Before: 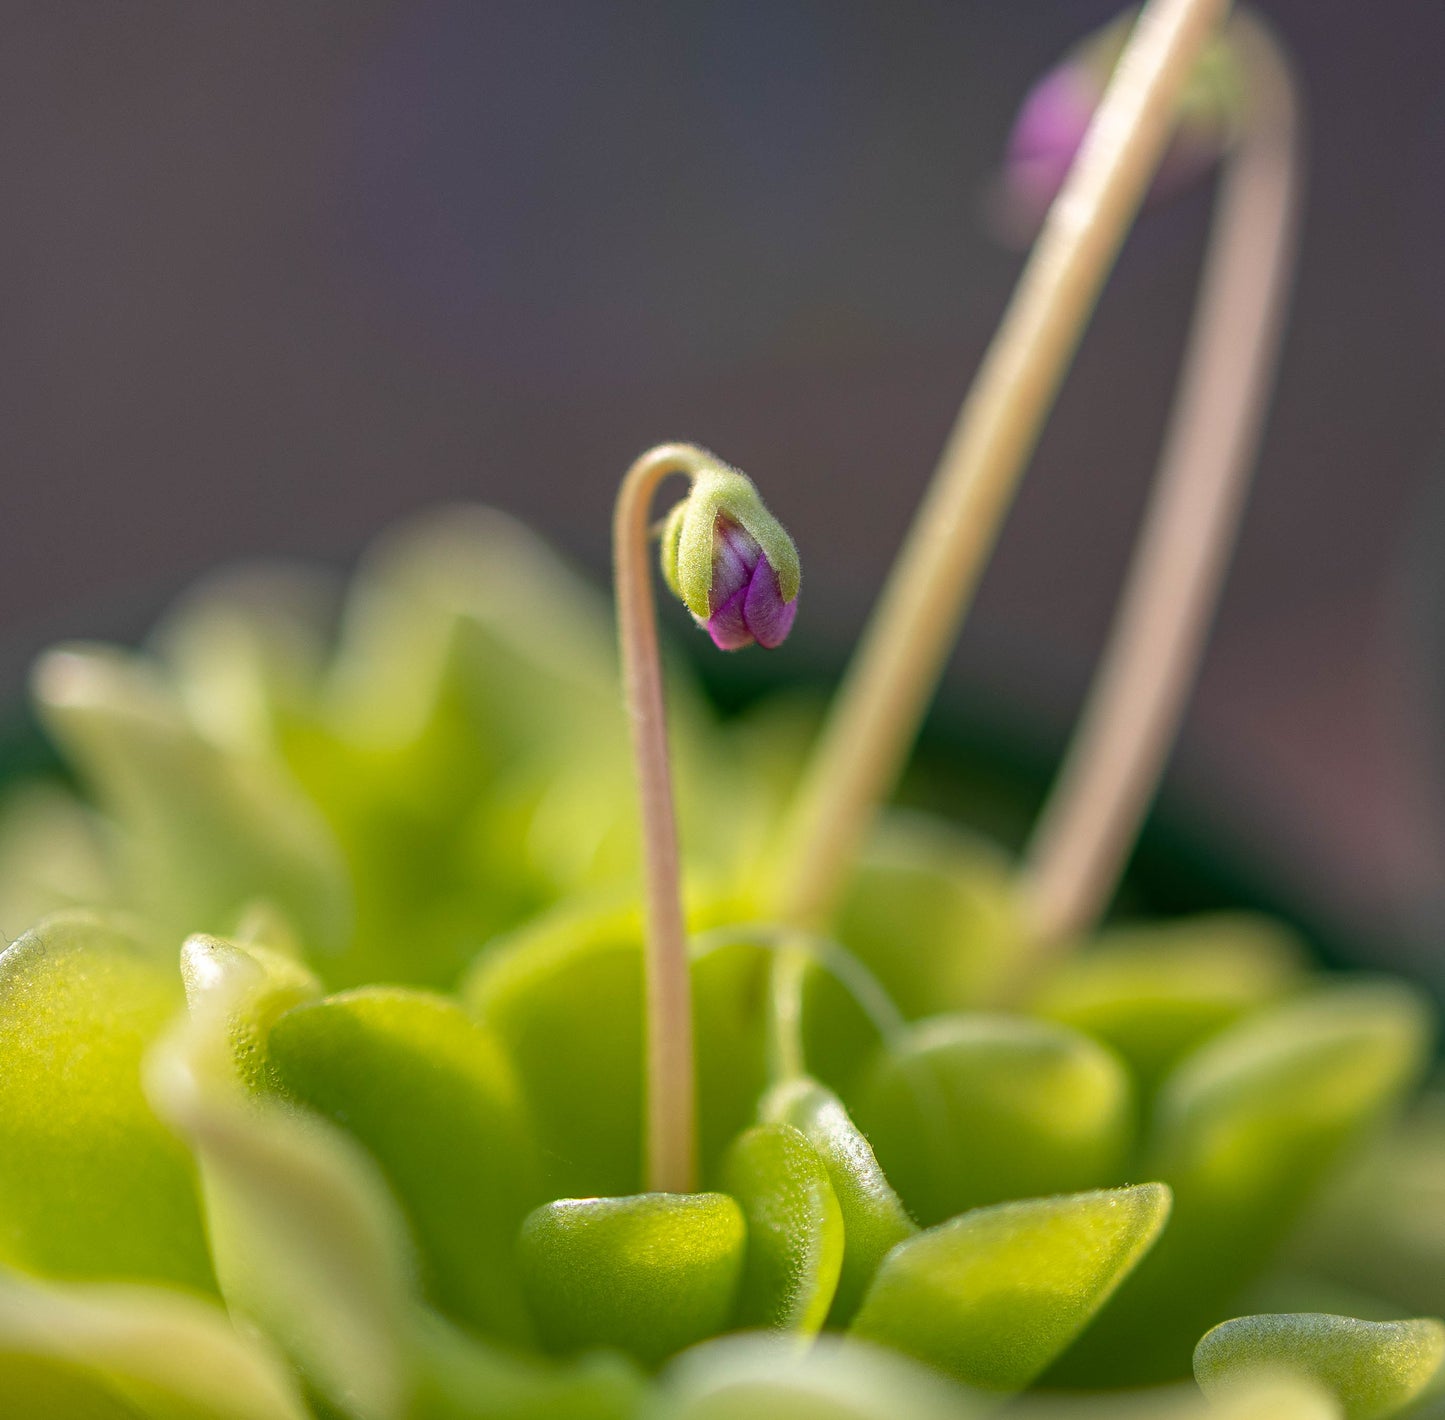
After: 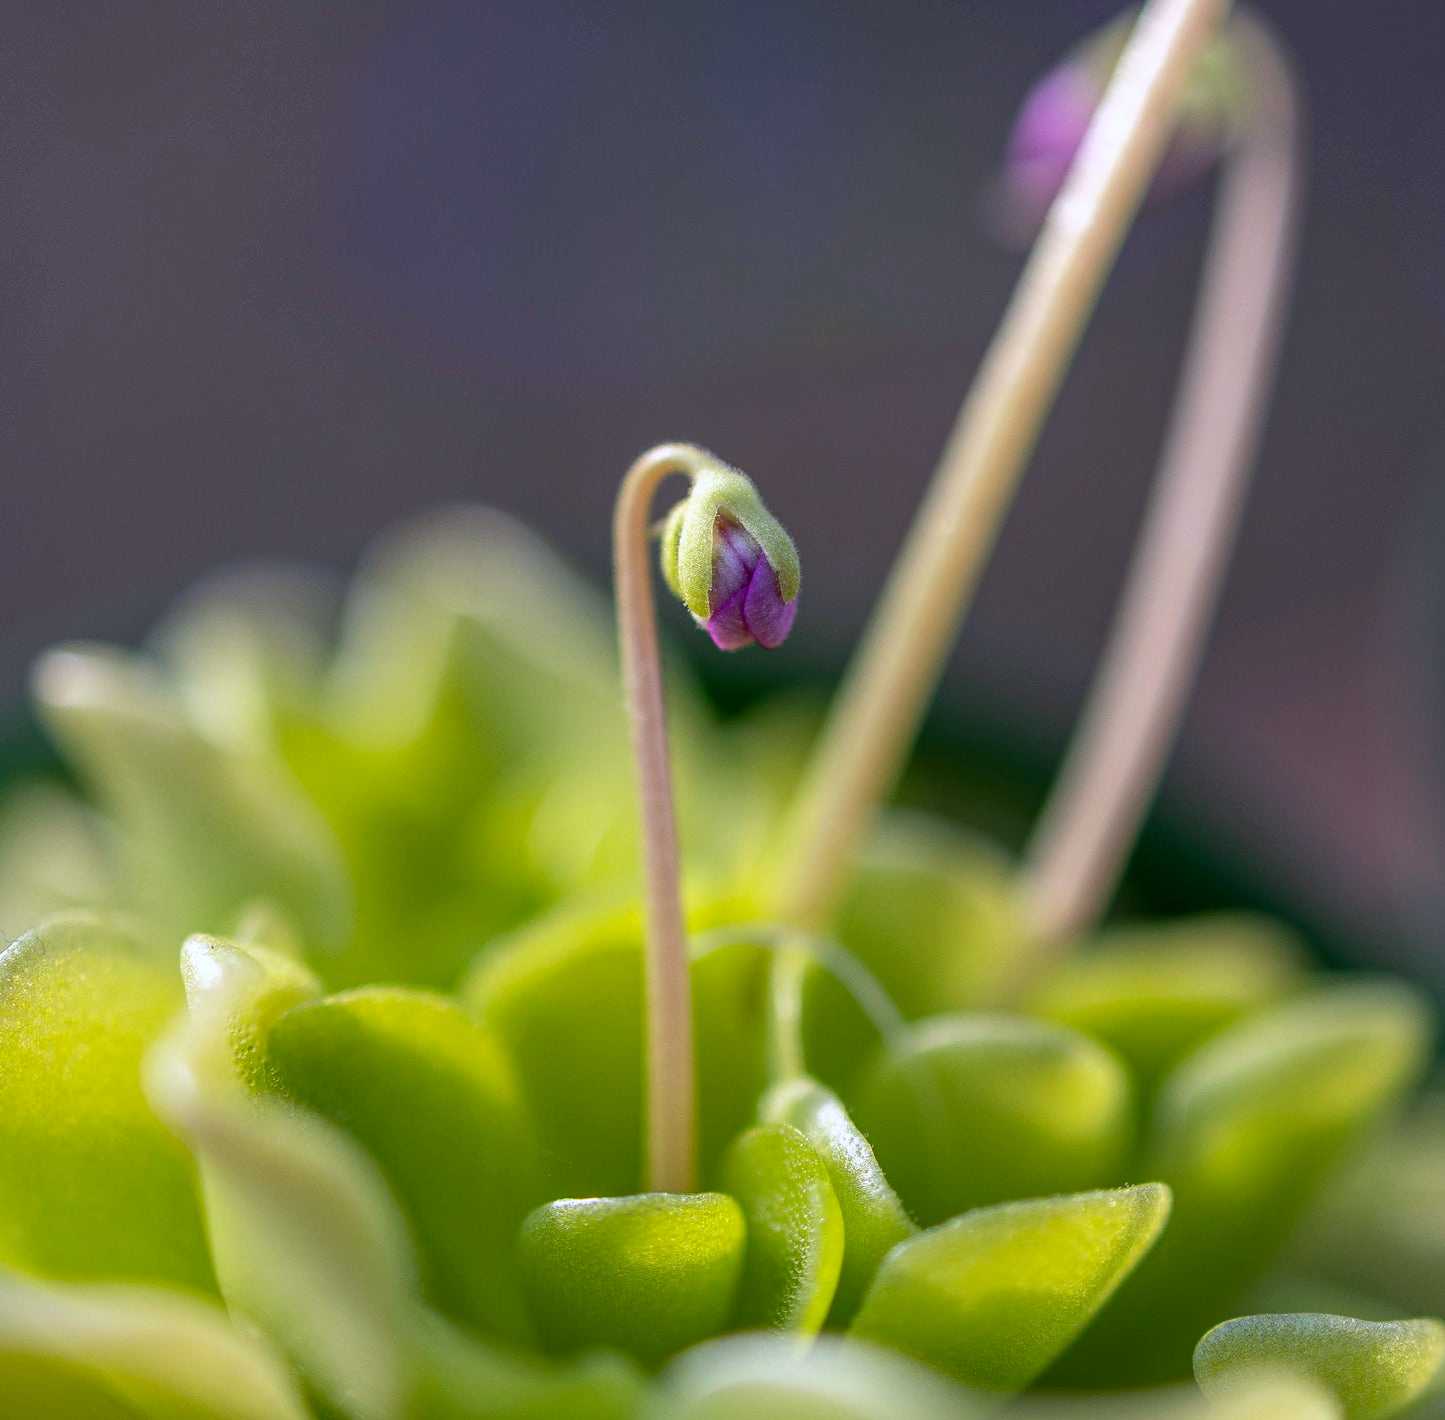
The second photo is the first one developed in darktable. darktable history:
contrast brightness saturation: contrast 0.08, saturation 0.02
white balance: red 0.967, blue 1.119, emerald 0.756
